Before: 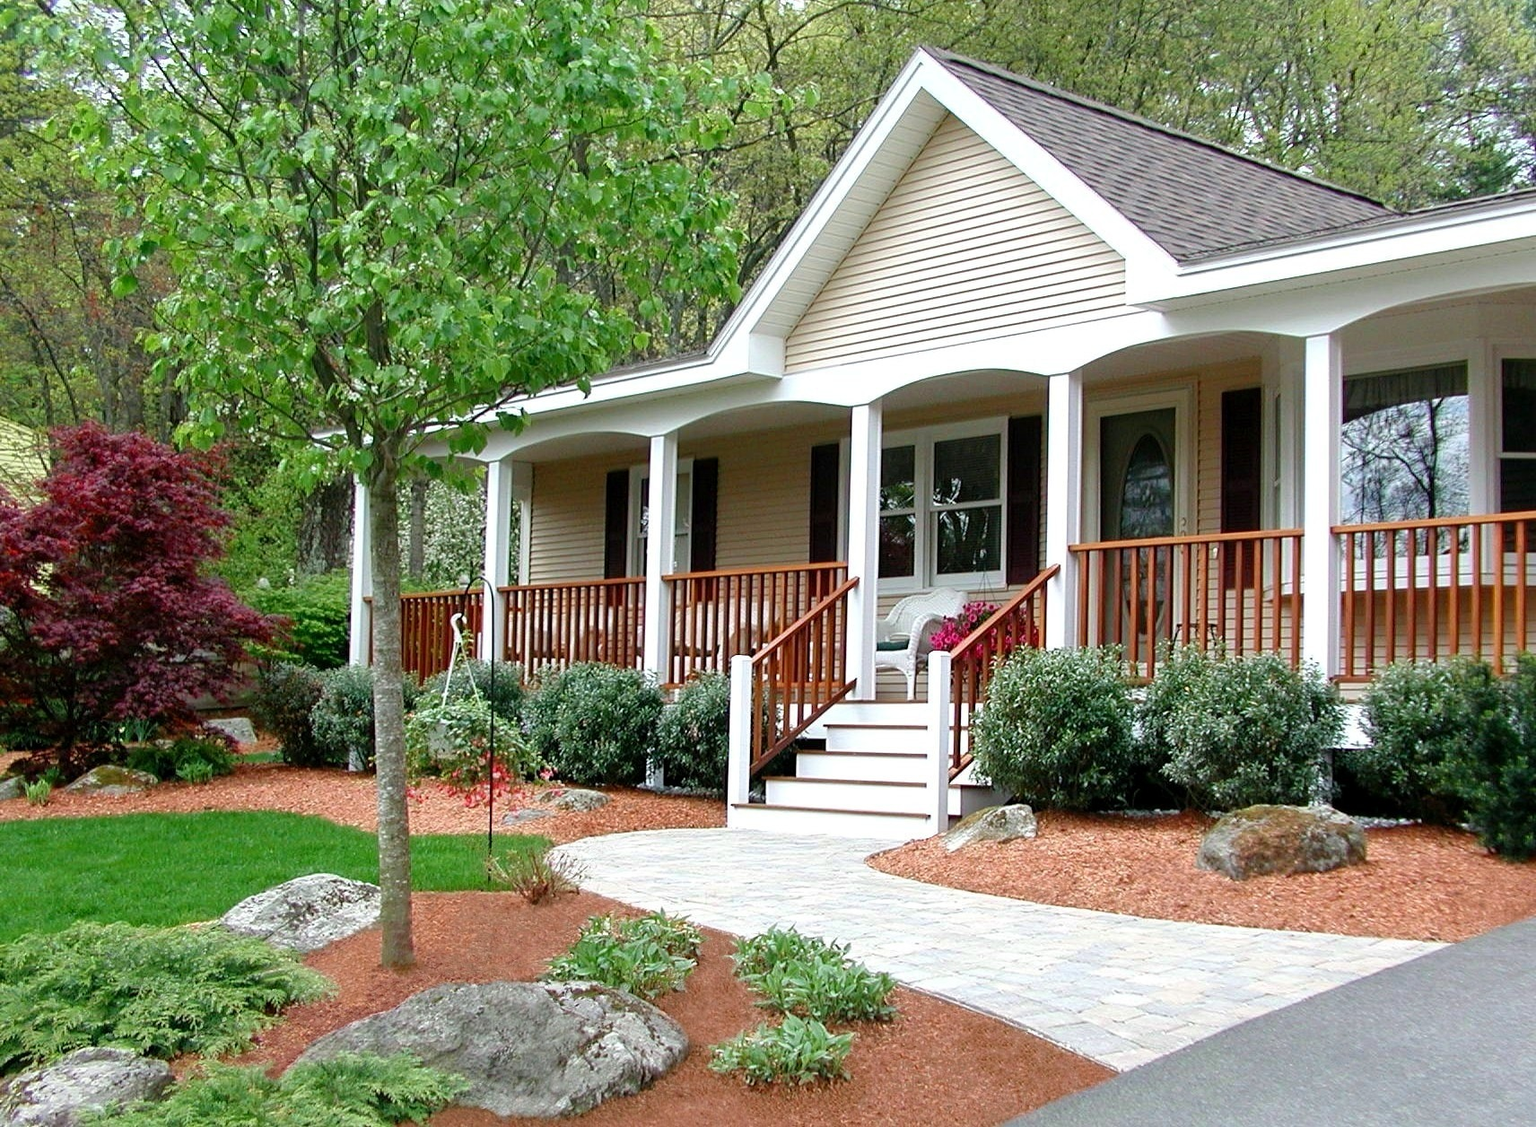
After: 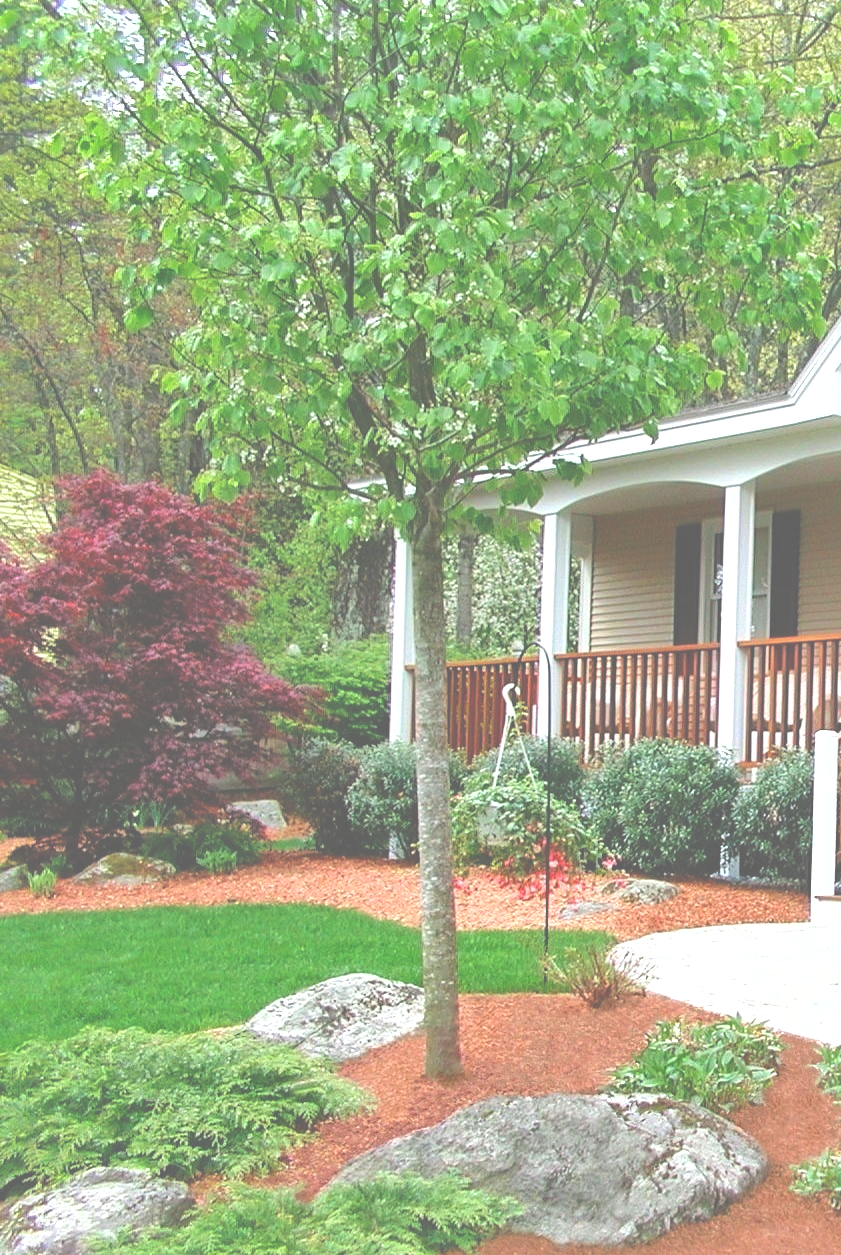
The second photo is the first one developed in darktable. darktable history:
crop and rotate: left 0%, top 0%, right 50.845%
exposure: black level correction -0.071, exposure 0.5 EV, compensate highlight preservation false
shadows and highlights: on, module defaults
tone curve: curves: ch0 [(0, 0) (0.004, 0.001) (0.133, 0.112) (0.325, 0.362) (0.832, 0.893) (1, 1)], color space Lab, linked channels, preserve colors none
